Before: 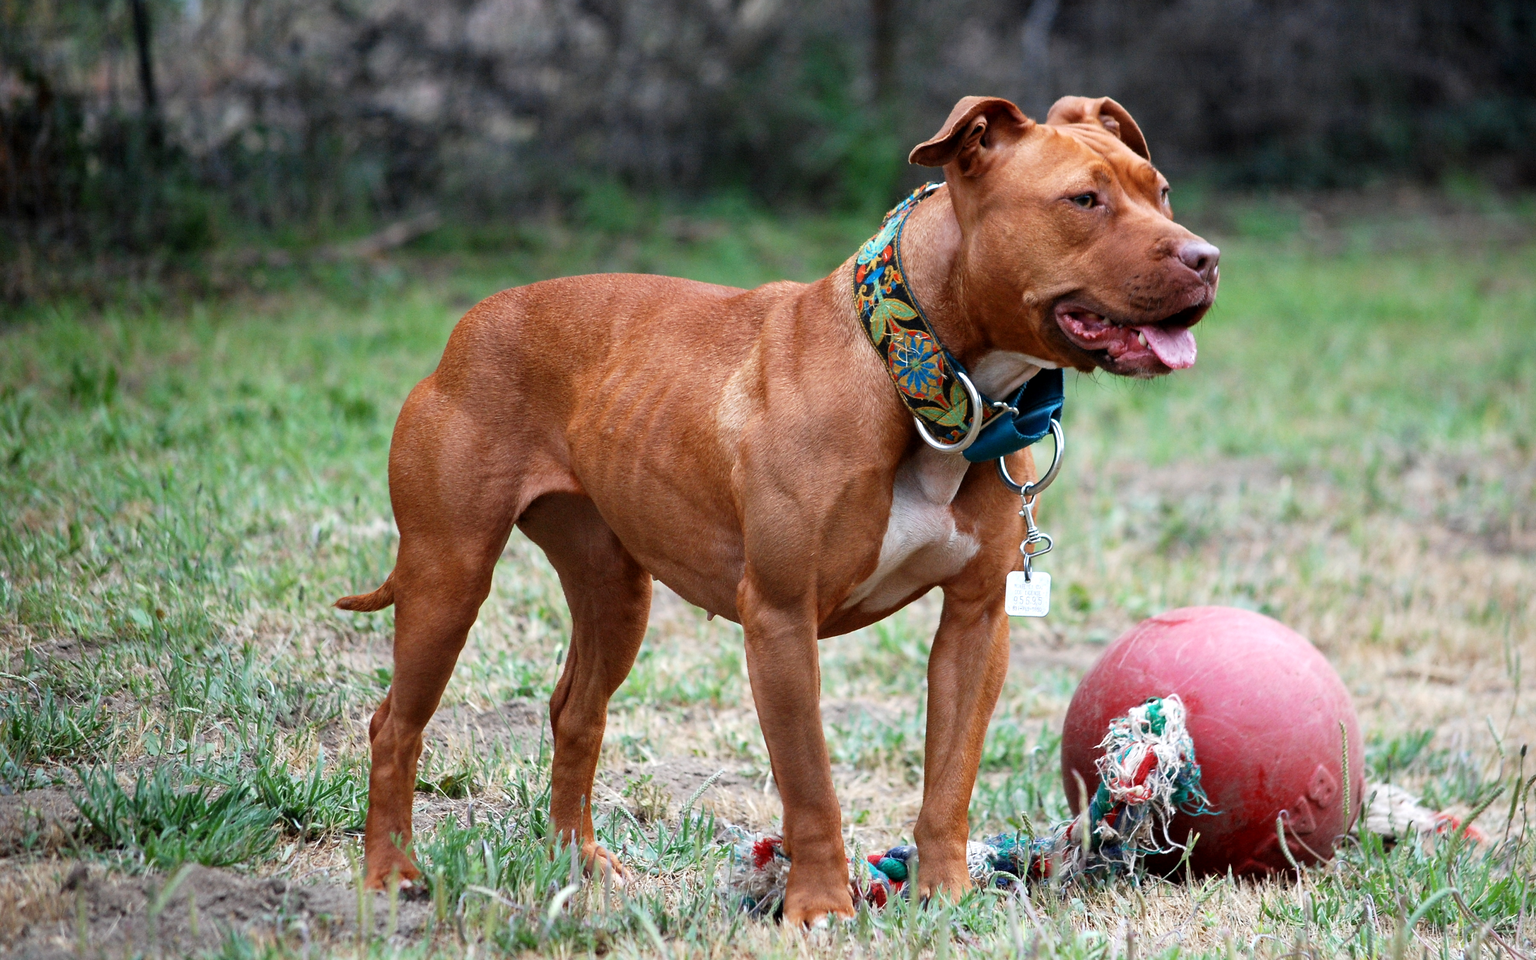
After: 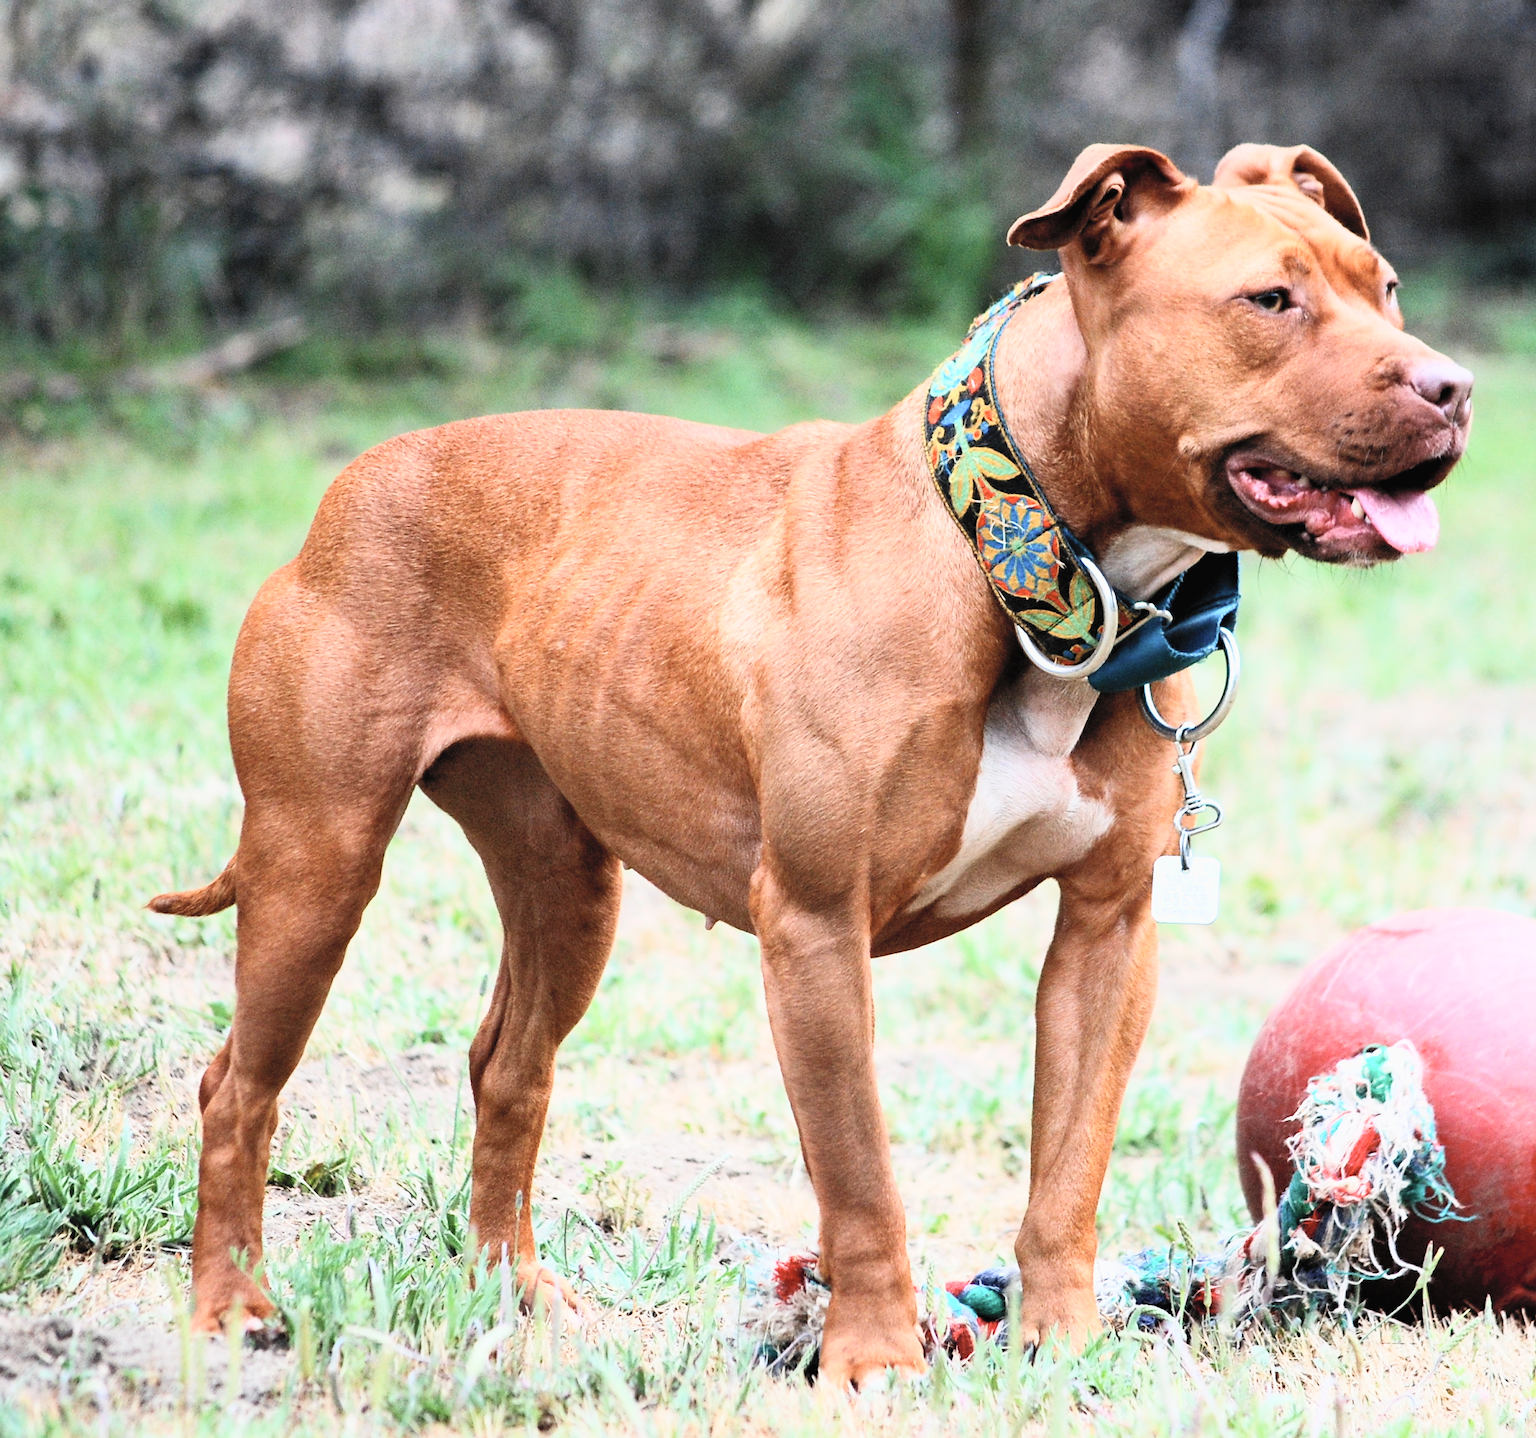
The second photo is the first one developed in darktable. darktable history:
tone equalizer: -8 EV -0.431 EV, -7 EV -0.361 EV, -6 EV -0.331 EV, -5 EV -0.23 EV, -3 EV 0.233 EV, -2 EV 0.346 EV, -1 EV 0.373 EV, +0 EV 0.444 EV, smoothing diameter 24.98%, edges refinement/feathering 14.88, preserve details guided filter
filmic rgb: black relative exposure -7.65 EV, white relative exposure 4.56 EV, hardness 3.61, iterations of high-quality reconstruction 10
contrast brightness saturation: contrast 0.374, brightness 0.517
crop: left 15.432%, right 17.834%
